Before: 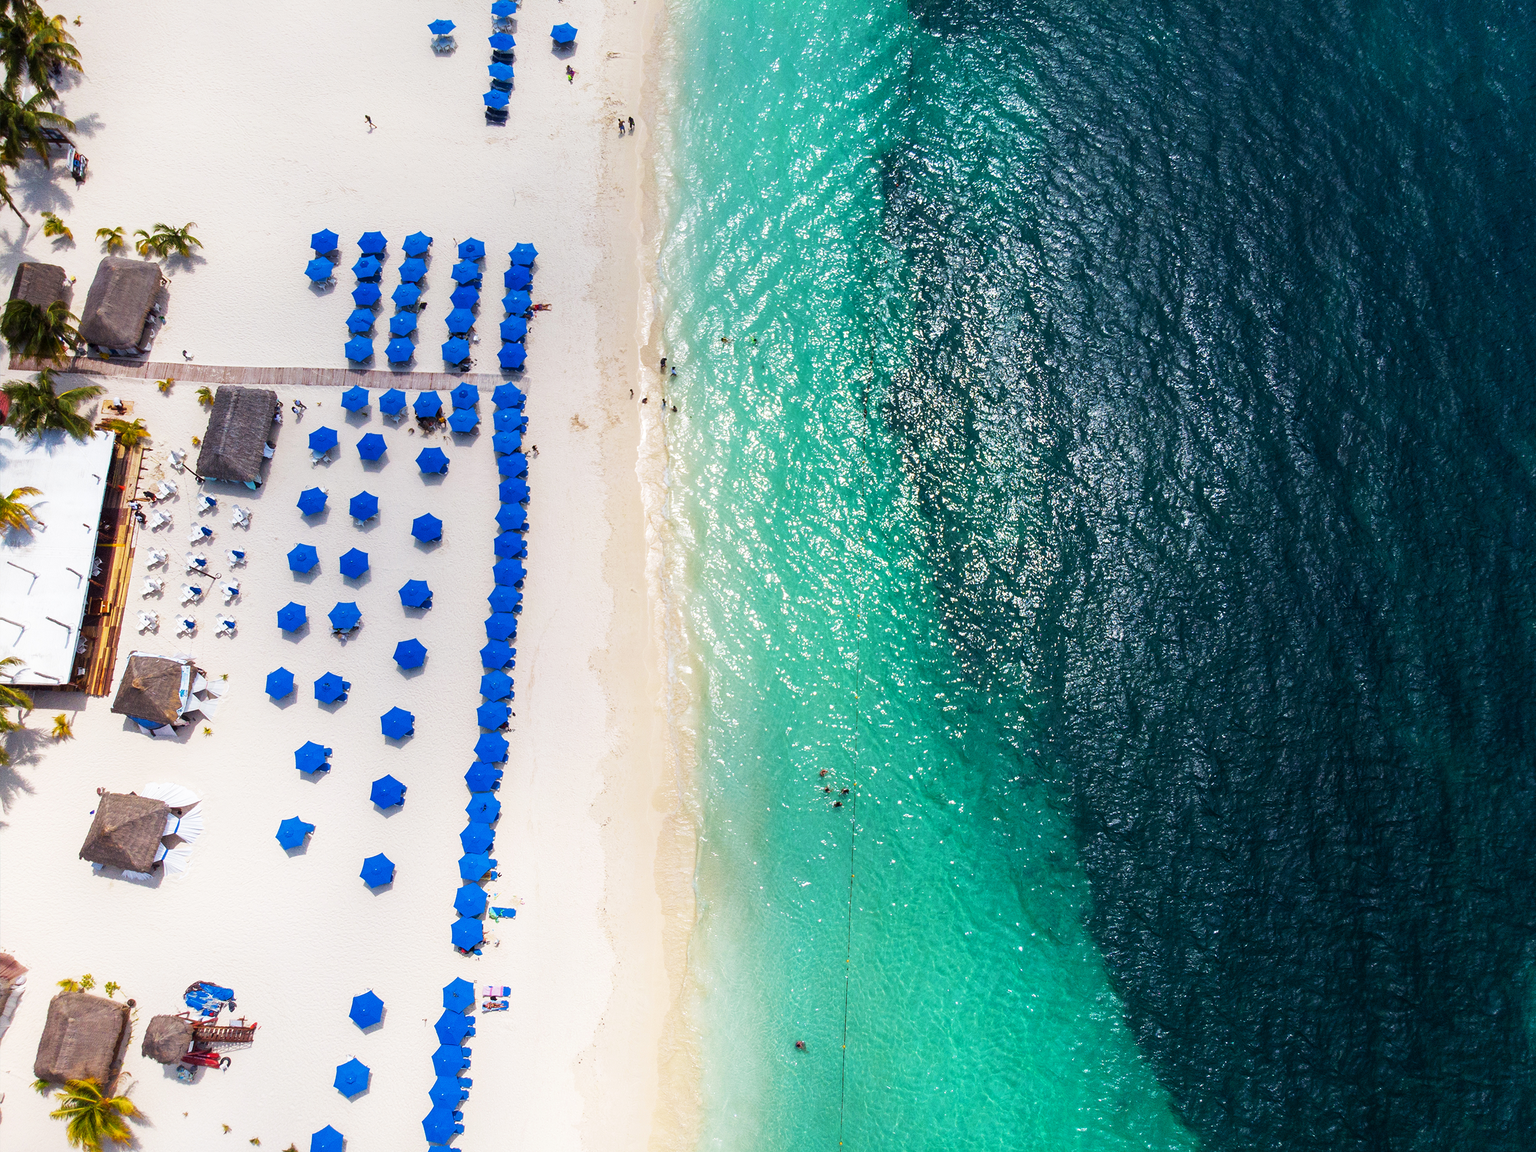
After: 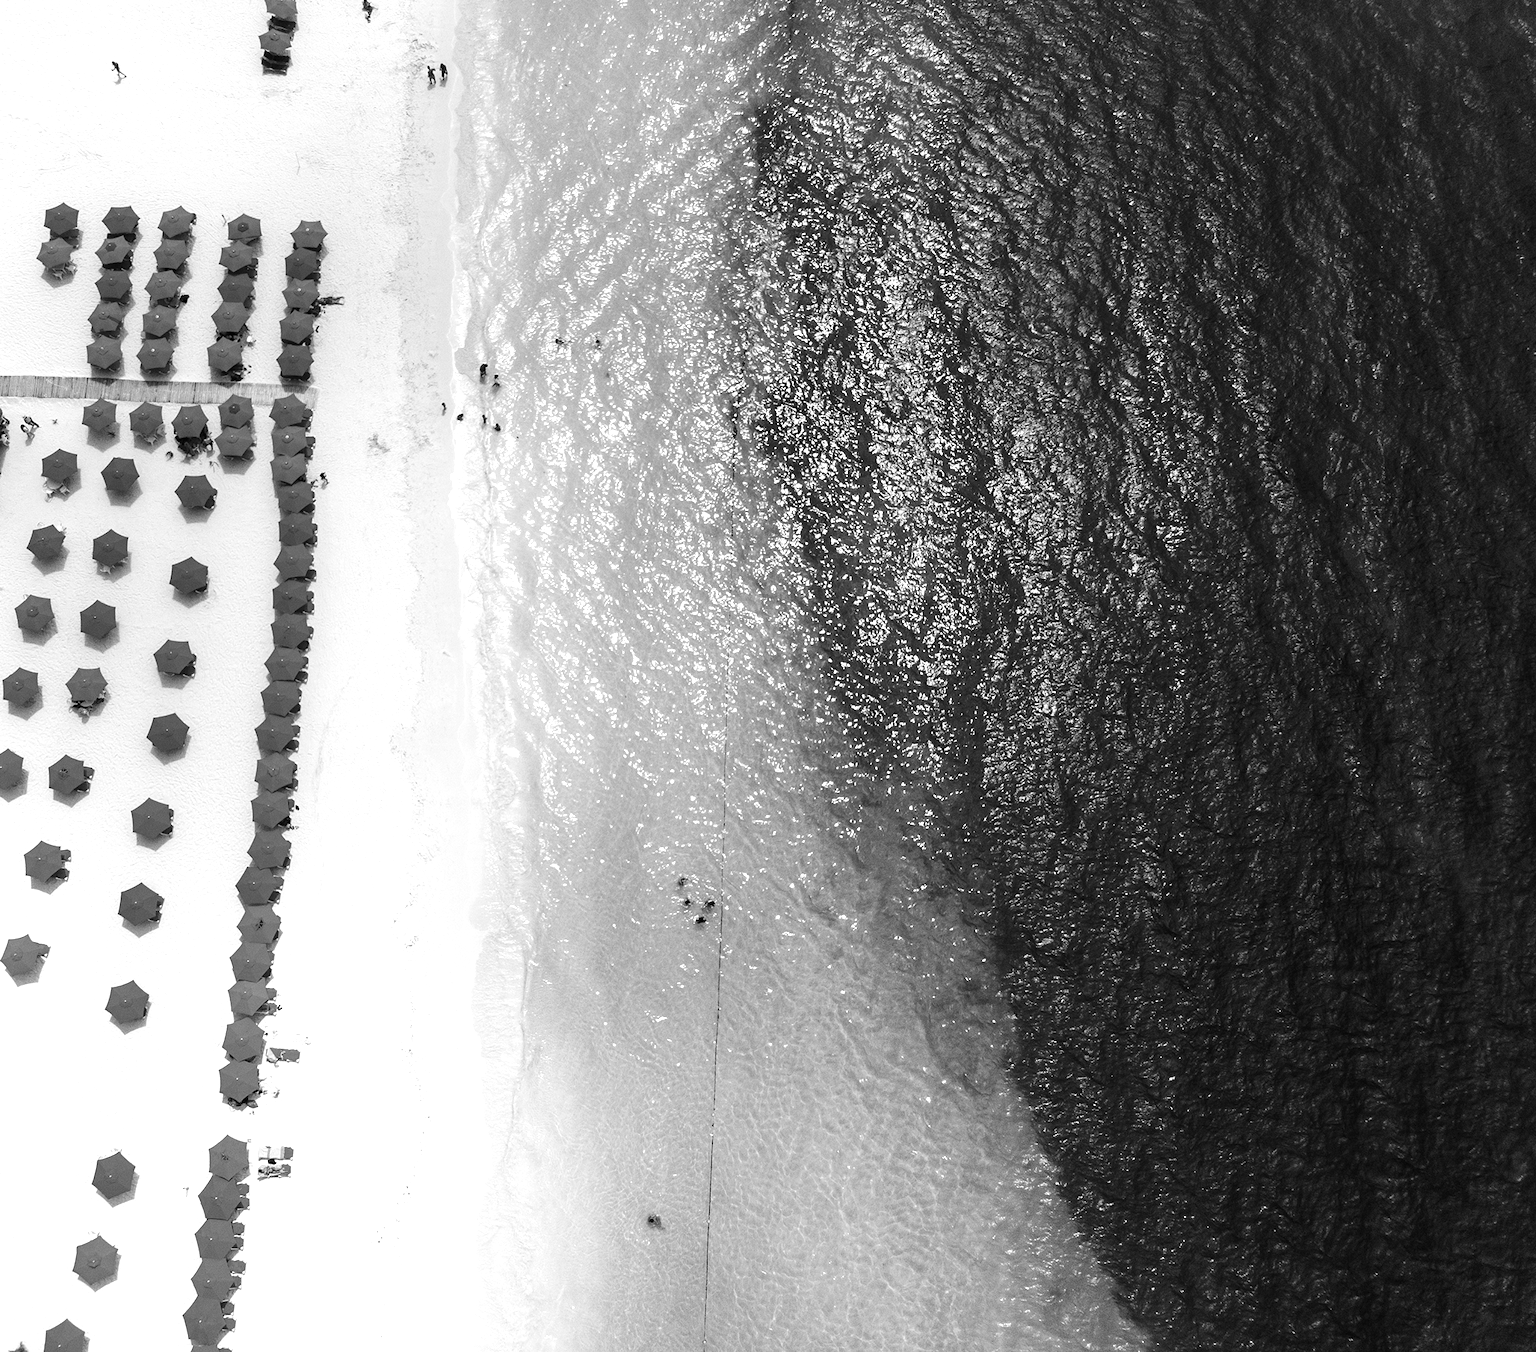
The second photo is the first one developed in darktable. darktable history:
tone equalizer: -8 EV -0.417 EV, -7 EV -0.389 EV, -6 EV -0.333 EV, -5 EV -0.222 EV, -3 EV 0.222 EV, -2 EV 0.333 EV, -1 EV 0.389 EV, +0 EV 0.417 EV, edges refinement/feathering 500, mask exposure compensation -1.57 EV, preserve details no
crop and rotate: left 17.959%, top 5.771%, right 1.742%
monochrome: a 2.21, b -1.33, size 2.2
